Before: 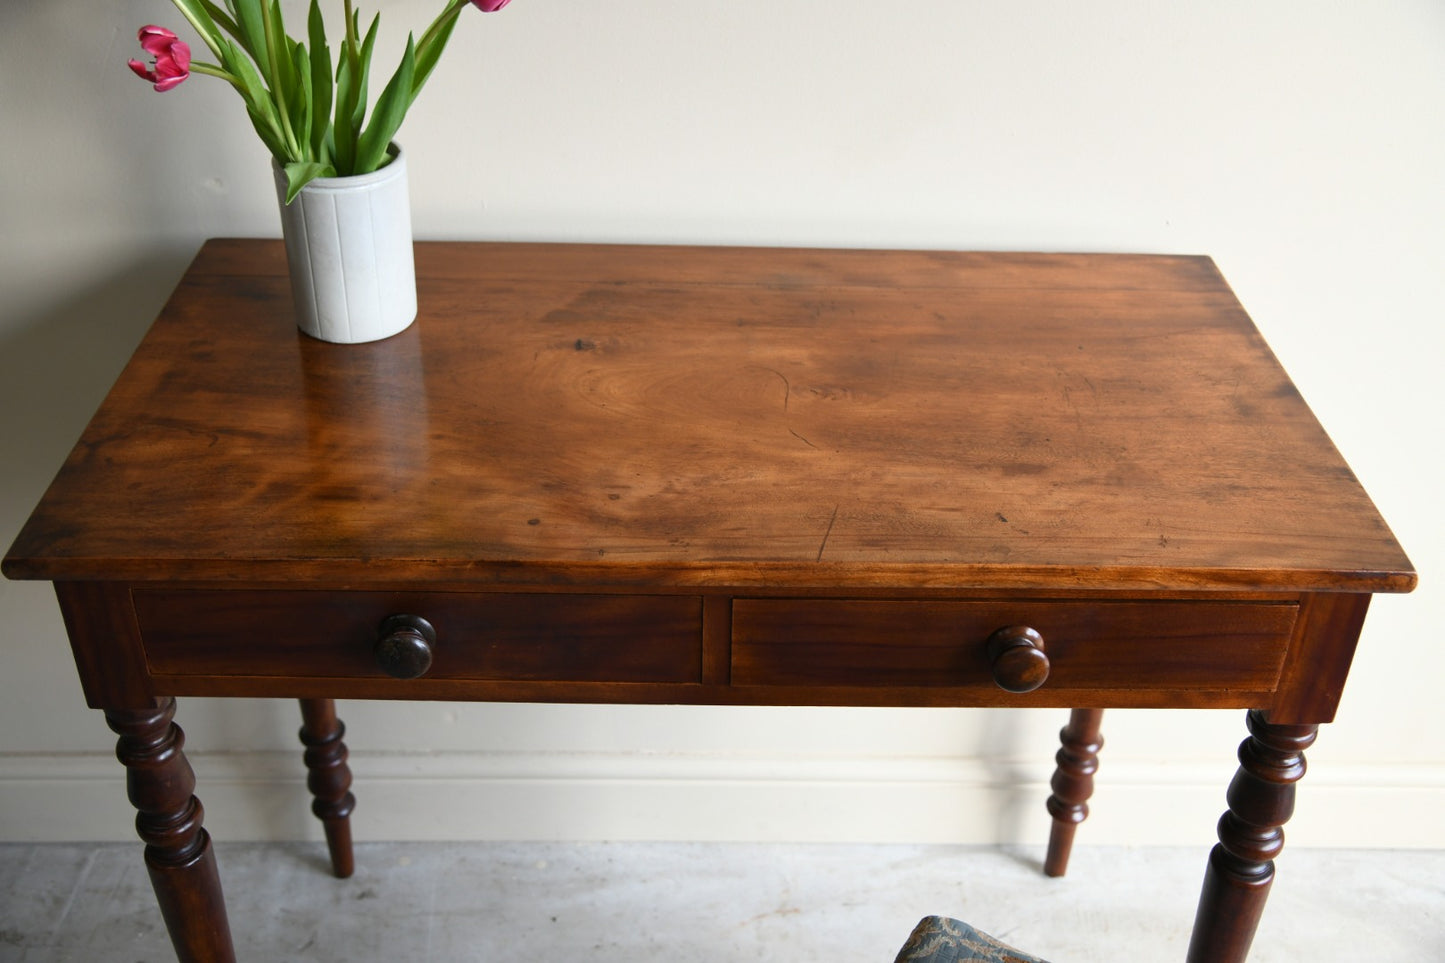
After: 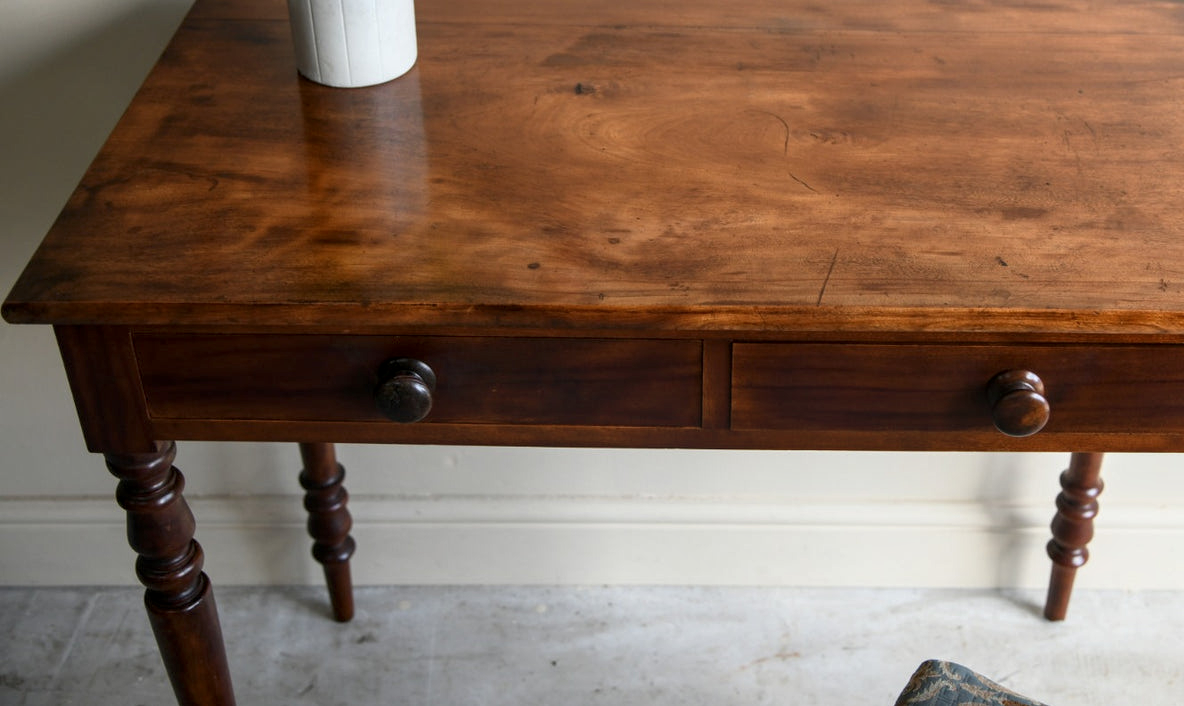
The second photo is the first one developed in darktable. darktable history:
crop: top 26.648%, right 18.045%
exposure: exposure -0.072 EV, compensate highlight preservation false
local contrast: detail 130%
